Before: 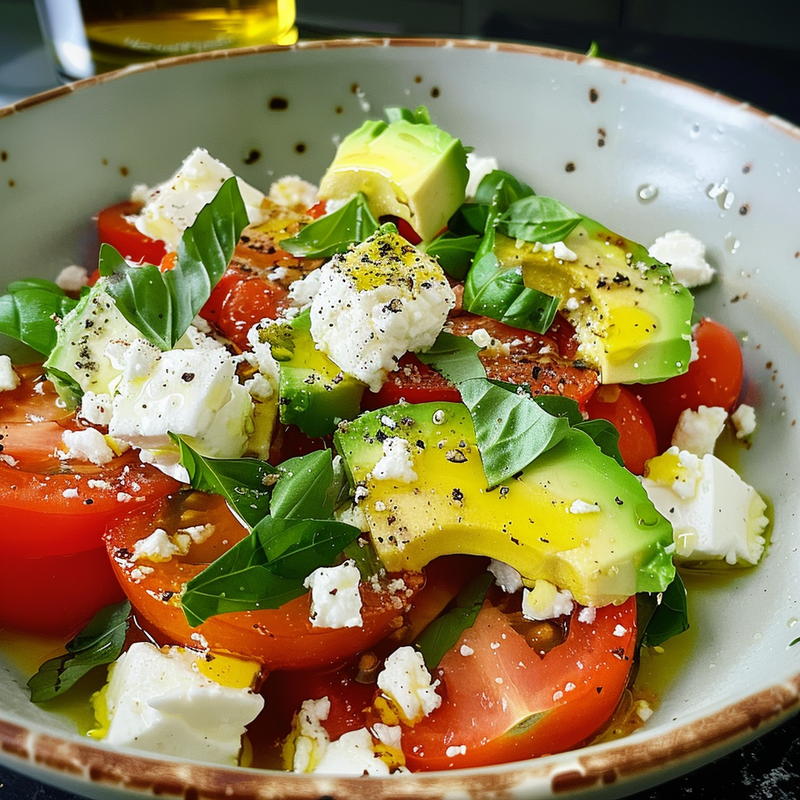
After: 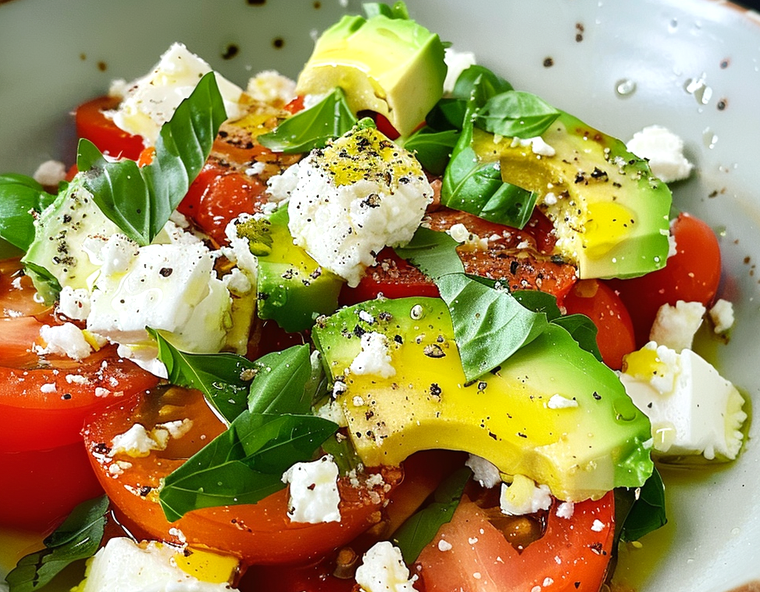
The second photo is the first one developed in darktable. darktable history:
crop and rotate: left 2.991%, top 13.302%, right 1.981%, bottom 12.636%
levels: levels [0, 0.476, 0.951]
